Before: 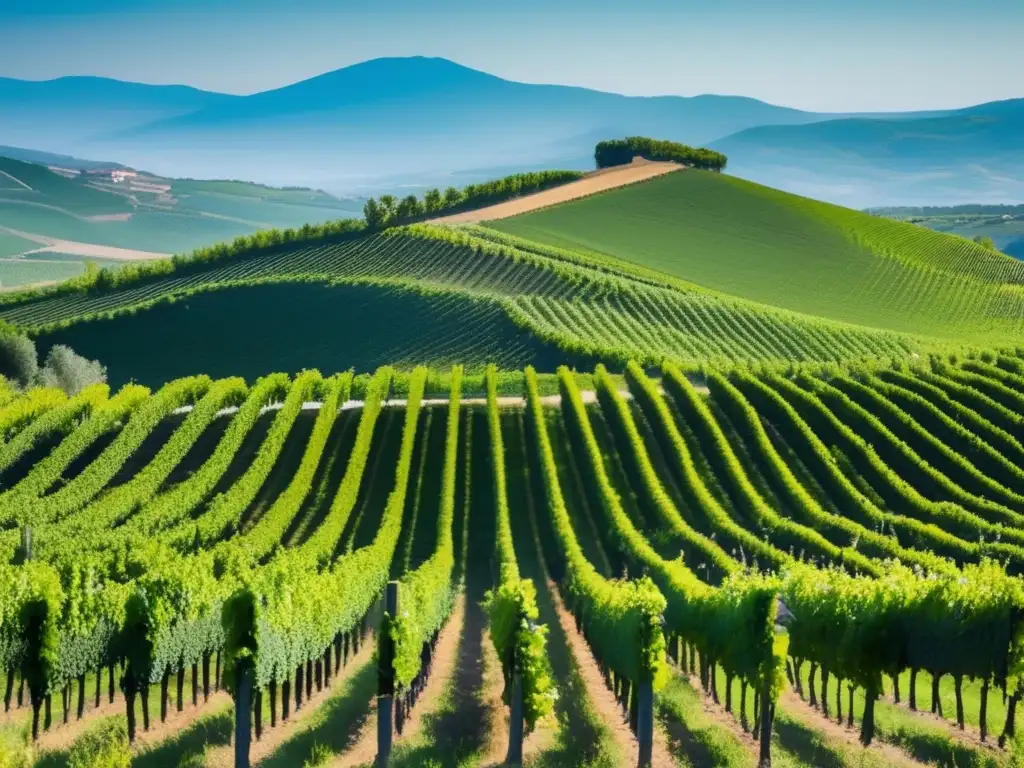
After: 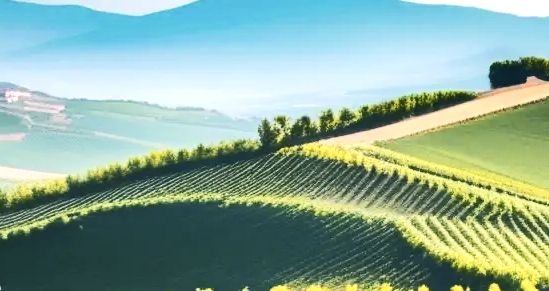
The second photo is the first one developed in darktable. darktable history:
exposure: exposure 0.568 EV, compensate highlight preservation false
color correction: highlights a* 5.49, highlights b* 5.24, saturation 0.669
tone equalizer: -8 EV 0.009 EV, -7 EV -0.035 EV, -6 EV 0.022 EV, -5 EV 0.03 EV, -4 EV 0.261 EV, -3 EV 0.654 EV, -2 EV 0.555 EV, -1 EV 0.18 EV, +0 EV 0.012 EV, edges refinement/feathering 500, mask exposure compensation -1.57 EV, preserve details no
shadows and highlights: soften with gaussian
color zones: curves: ch1 [(0.239, 0.552) (0.75, 0.5)]; ch2 [(0.25, 0.462) (0.749, 0.457)]
contrast brightness saturation: contrast 0.1, brightness 0.026, saturation 0.094
base curve: curves: ch0 [(0, 0) (0.472, 0.508) (1, 1)], preserve colors none
crop: left 10.354%, top 10.544%, right 36.026%, bottom 51.545%
